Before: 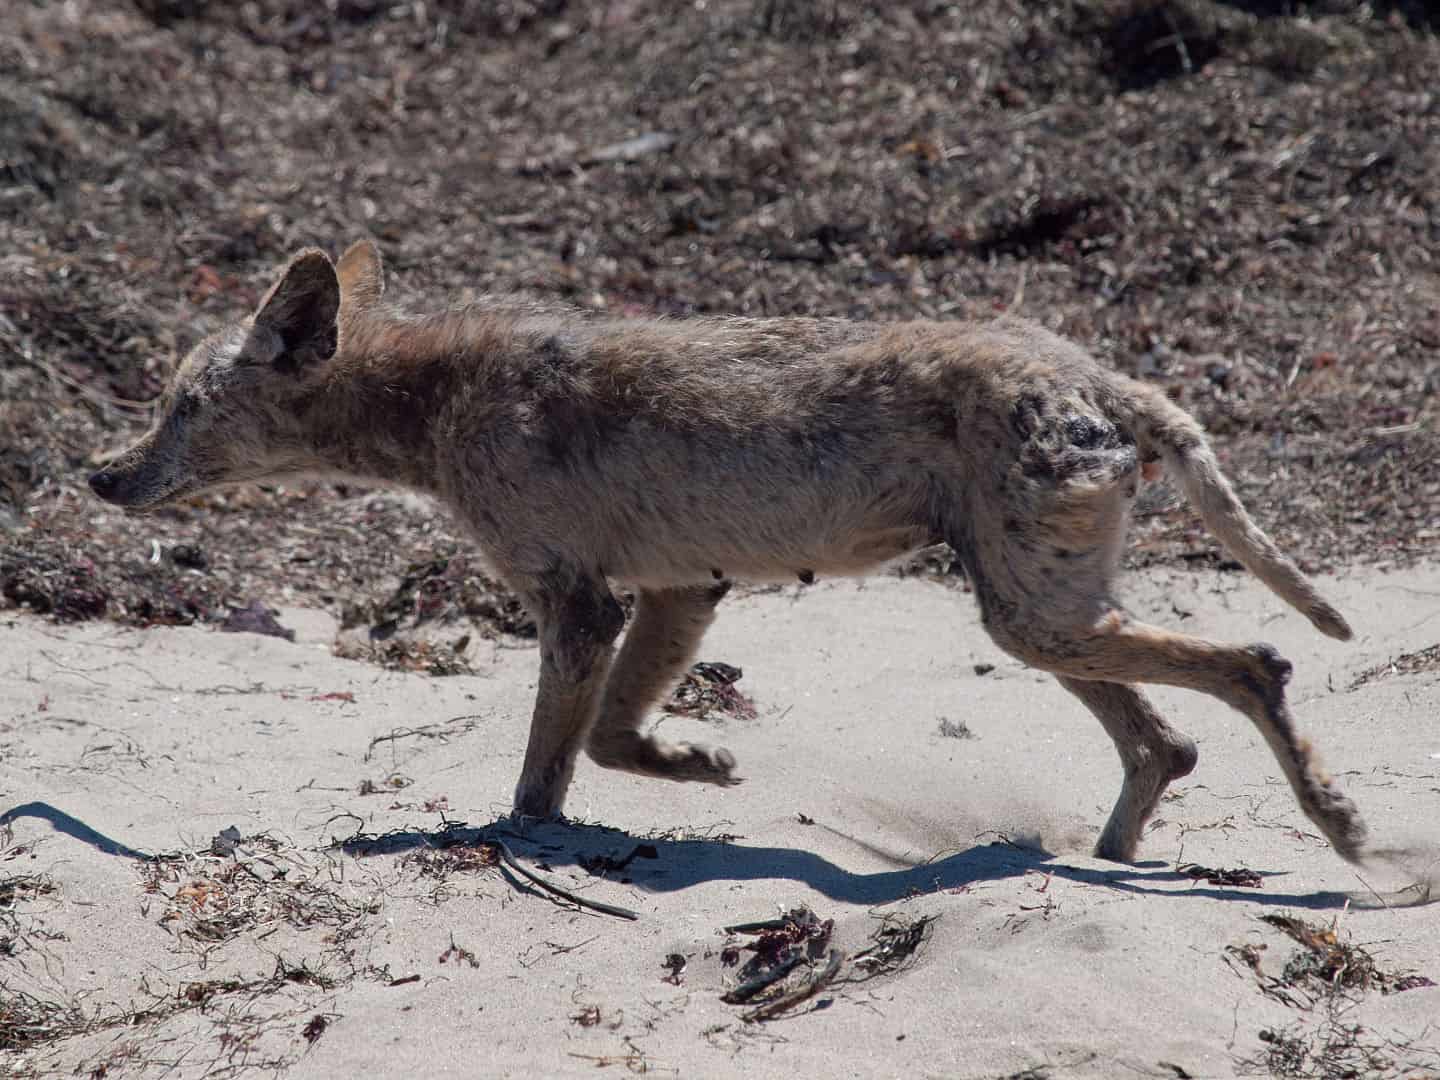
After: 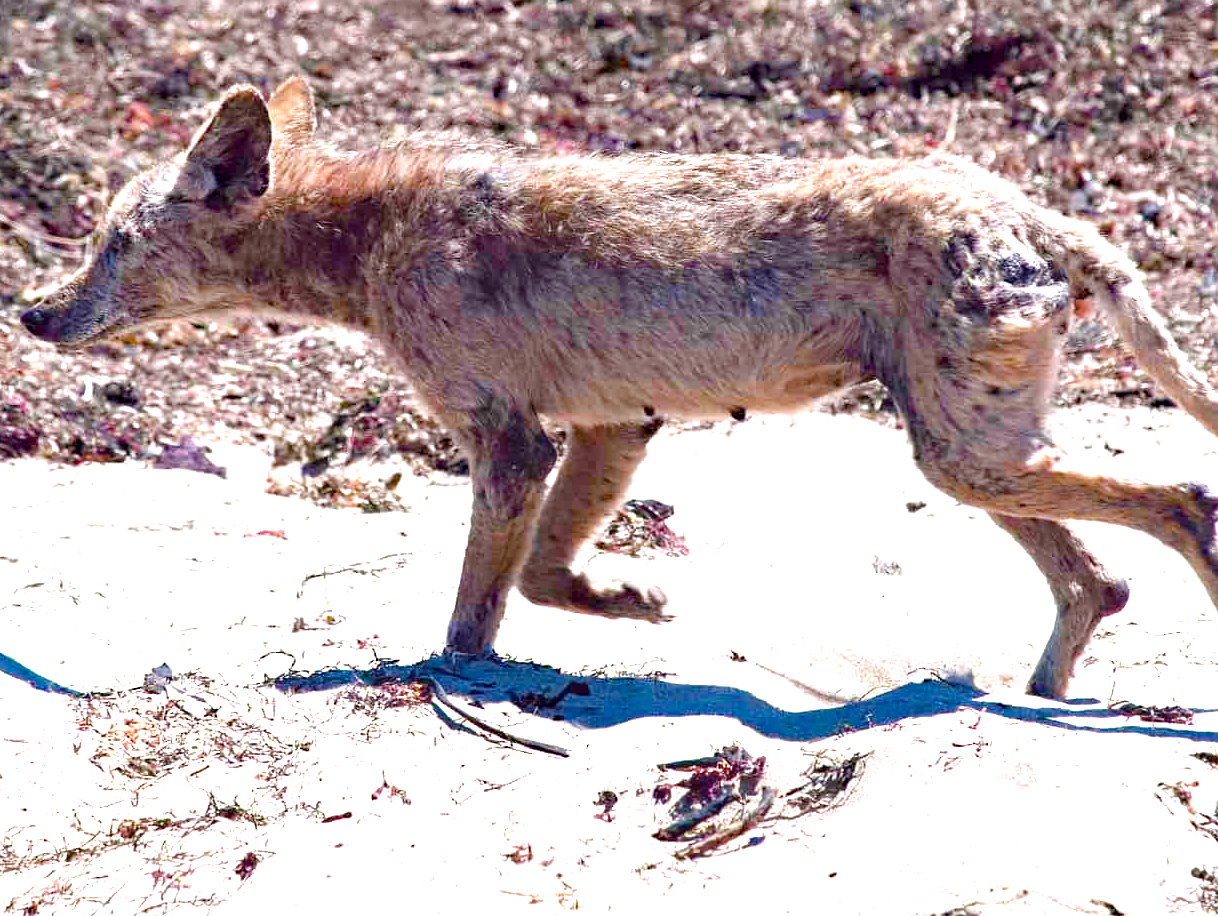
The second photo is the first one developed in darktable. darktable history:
color balance rgb: highlights gain › chroma 0.224%, highlights gain › hue 330.95°, perceptual saturation grading › global saturation 0.268%, perceptual saturation grading › highlights -32.425%, perceptual saturation grading › mid-tones 5.538%, perceptual saturation grading › shadows 18.285%
crop and rotate: left 4.762%, top 15.148%, right 10.64%
velvia: strength 51.62%, mid-tones bias 0.506
exposure: black level correction 0, exposure 1.74 EV, compensate highlight preservation false
haze removal: compatibility mode true, adaptive false
